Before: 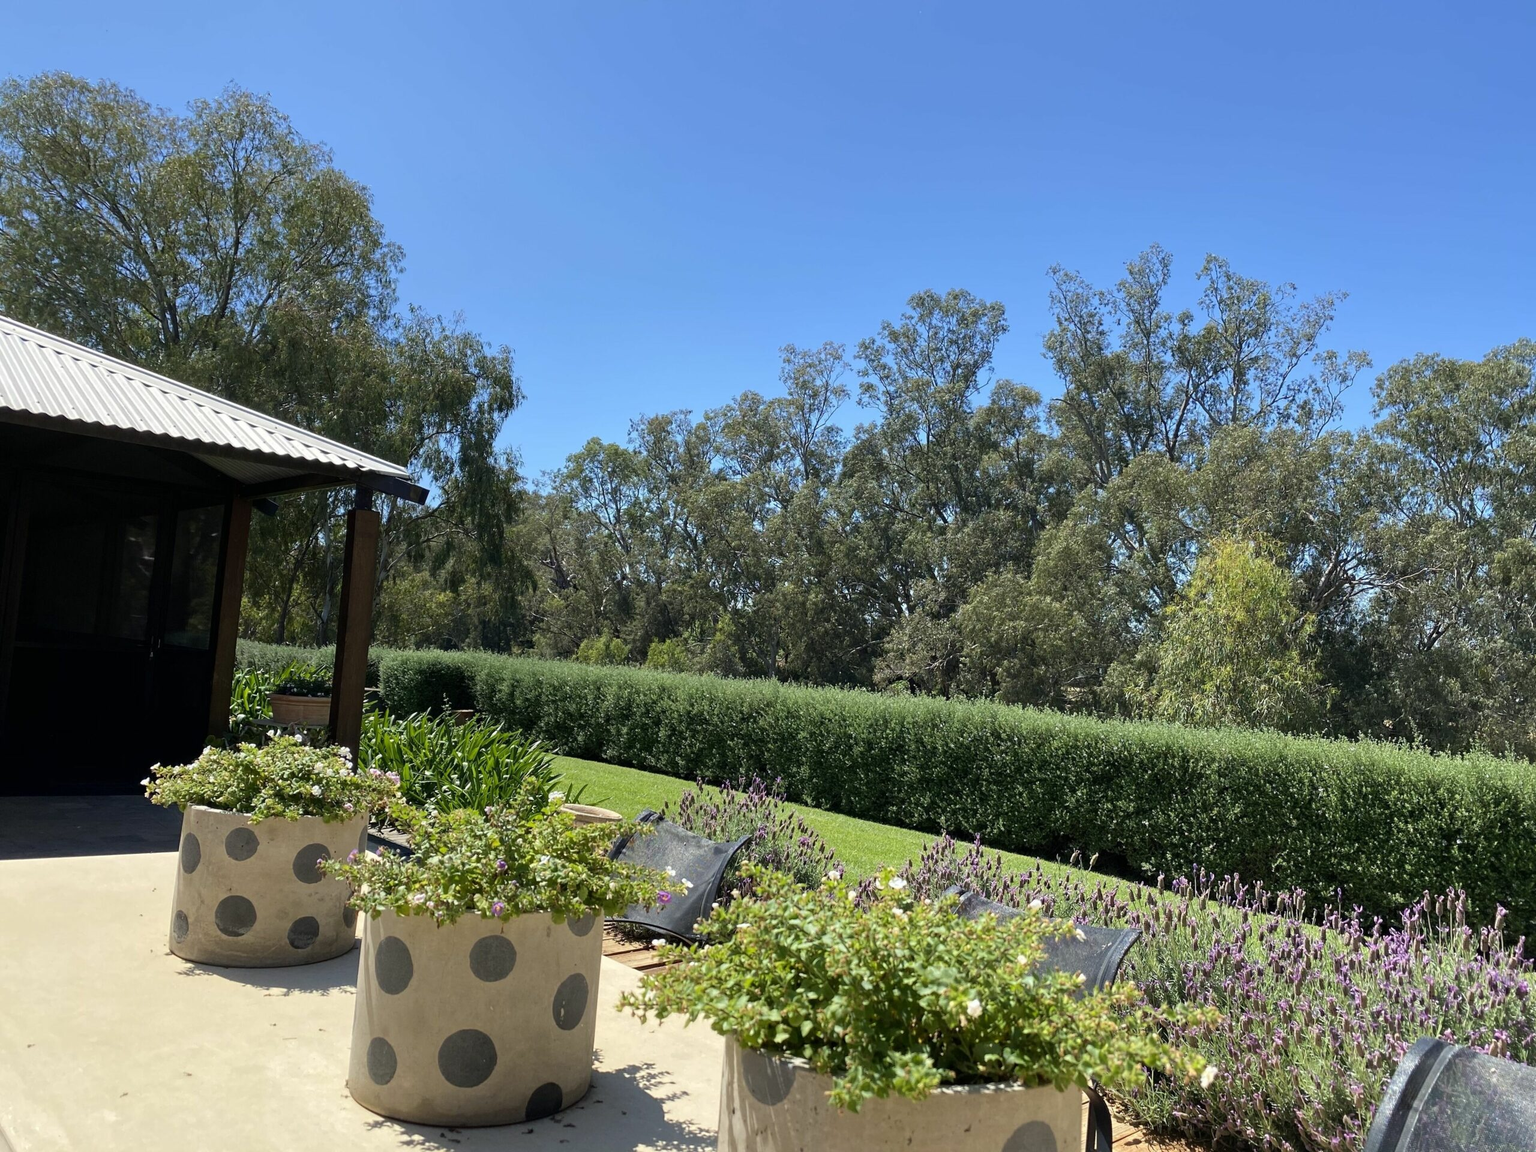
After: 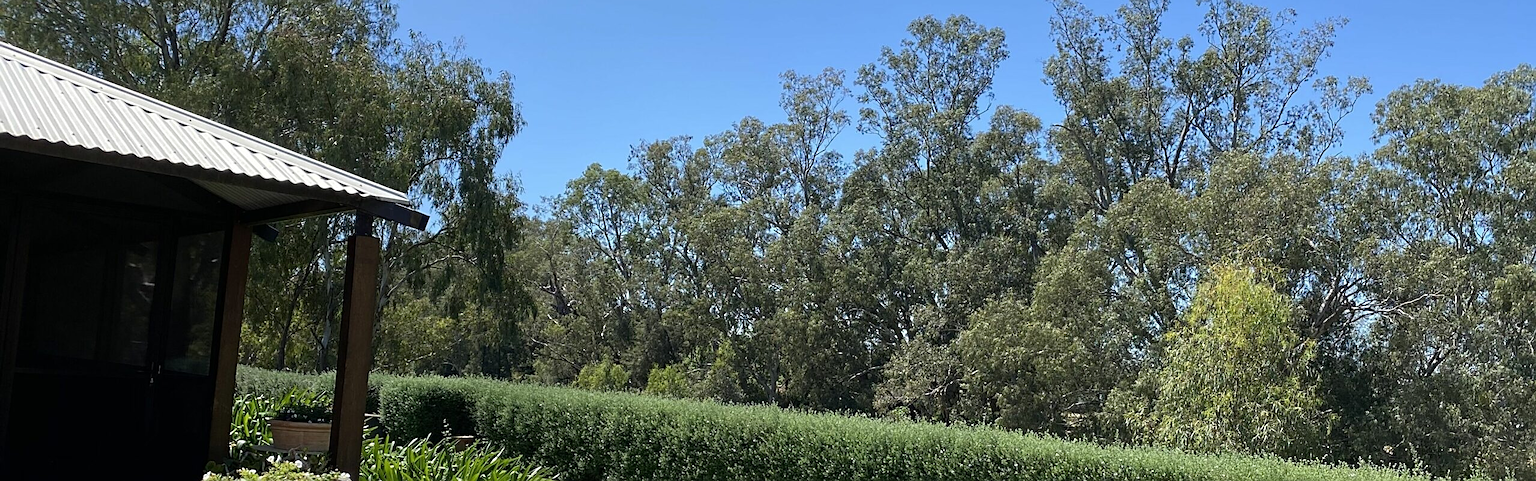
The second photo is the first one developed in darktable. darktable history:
crop and rotate: top 23.84%, bottom 34.294%
sharpen: on, module defaults
white balance: emerald 1
